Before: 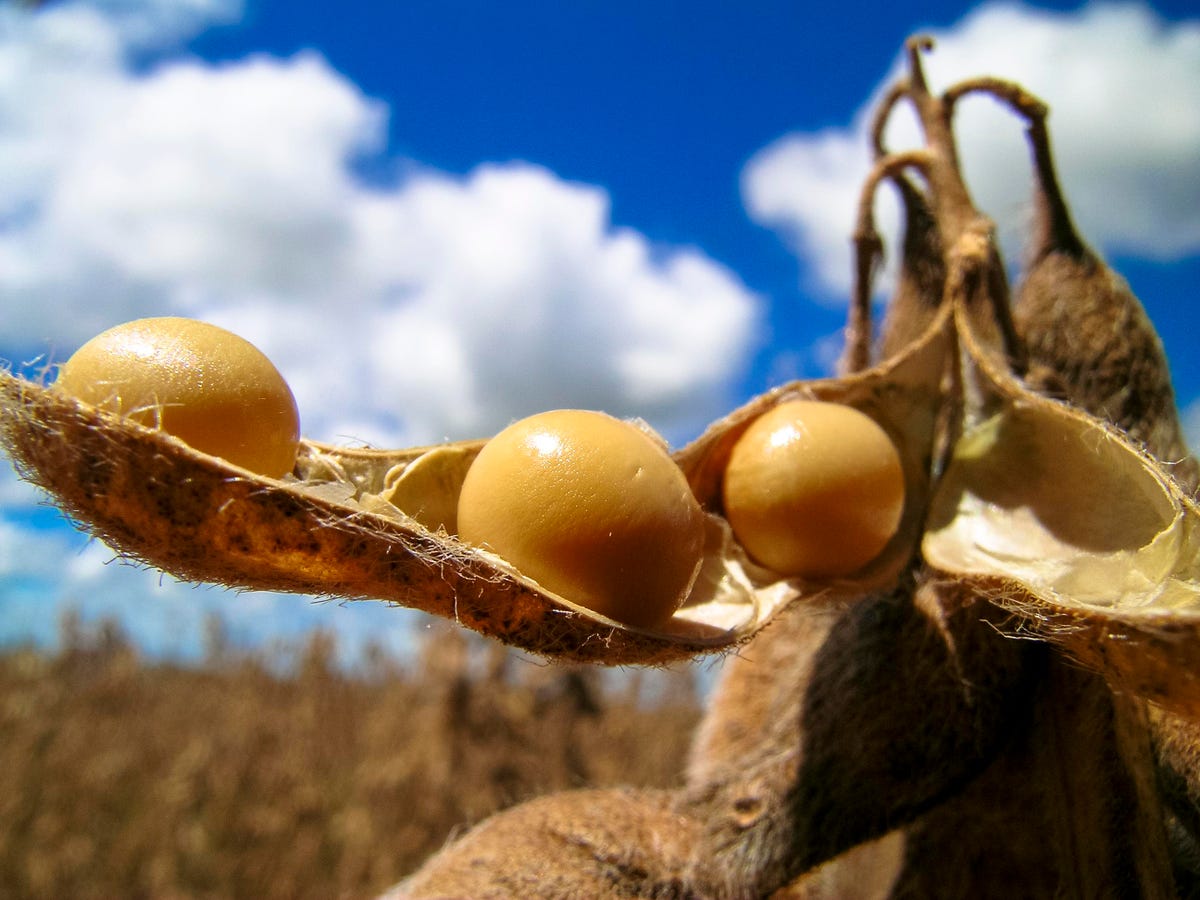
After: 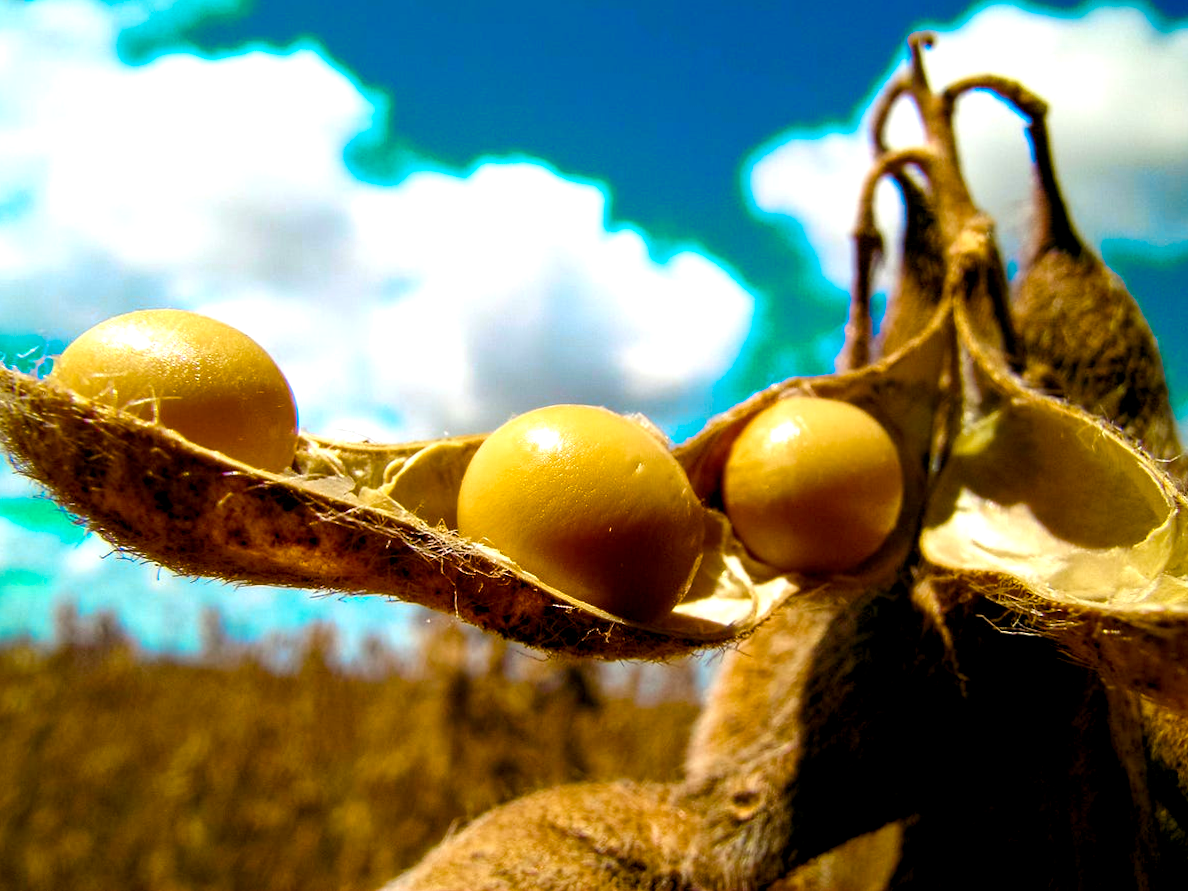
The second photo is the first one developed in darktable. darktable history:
color balance rgb: shadows lift › luminance -21.66%, shadows lift › chroma 6.57%, shadows lift › hue 270°, power › chroma 0.68%, power › hue 60°, highlights gain › luminance 6.08%, highlights gain › chroma 1.33%, highlights gain › hue 90°, global offset › luminance -0.87%, perceptual saturation grading › global saturation 26.86%, perceptual saturation grading › highlights -28.39%, perceptual saturation grading › mid-tones 15.22%, perceptual saturation grading › shadows 33.98%, perceptual brilliance grading › highlights 10%, perceptual brilliance grading › mid-tones 5%
rotate and perspective: rotation 0.174°, lens shift (vertical) 0.013, lens shift (horizontal) 0.019, shear 0.001, automatic cropping original format, crop left 0.007, crop right 0.991, crop top 0.016, crop bottom 0.997
color zones: curves: ch0 [(0.254, 0.492) (0.724, 0.62)]; ch1 [(0.25, 0.528) (0.719, 0.796)]; ch2 [(0, 0.472) (0.25, 0.5) (0.73, 0.184)]
